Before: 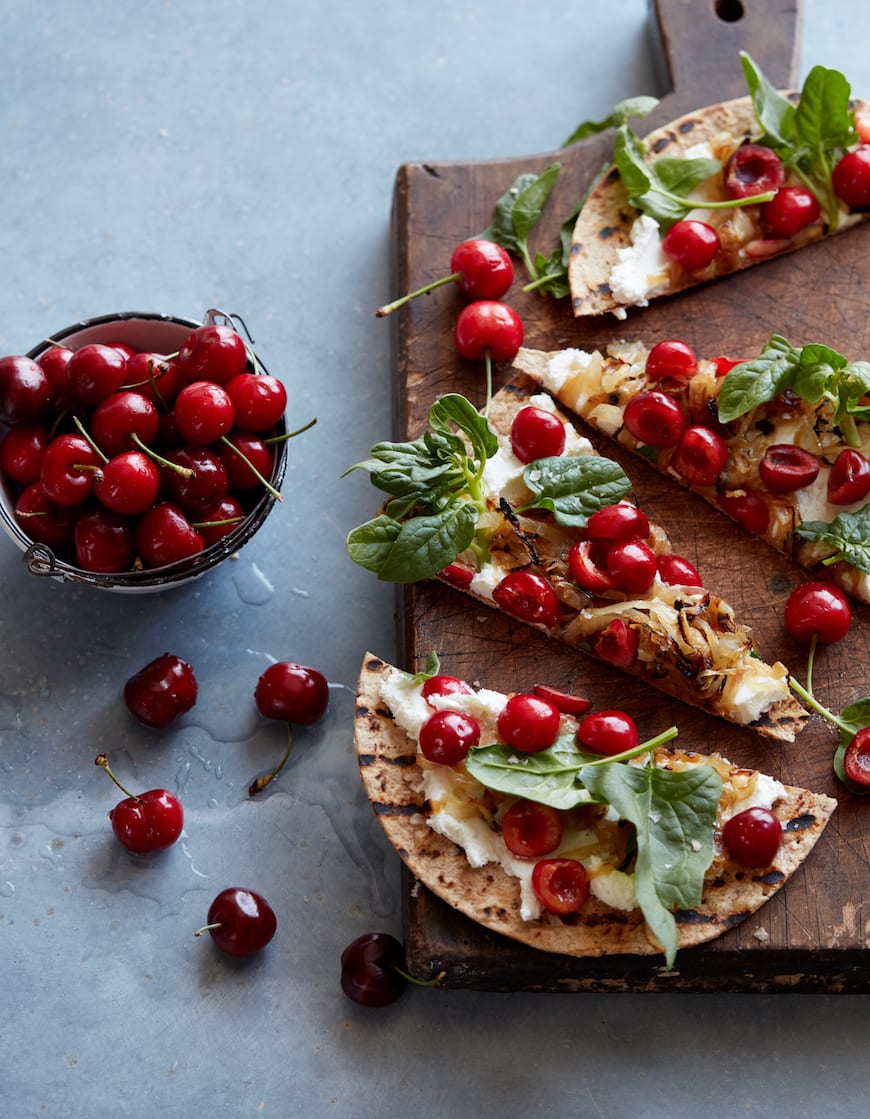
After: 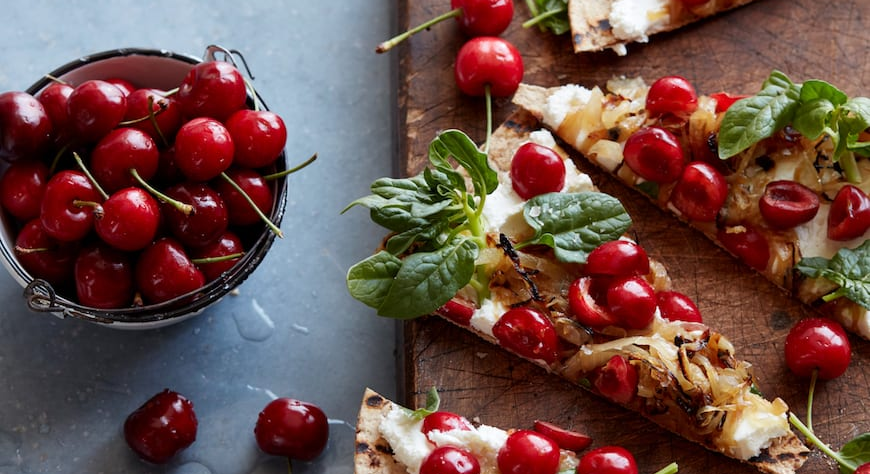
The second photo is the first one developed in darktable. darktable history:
crop and rotate: top 23.607%, bottom 33.986%
